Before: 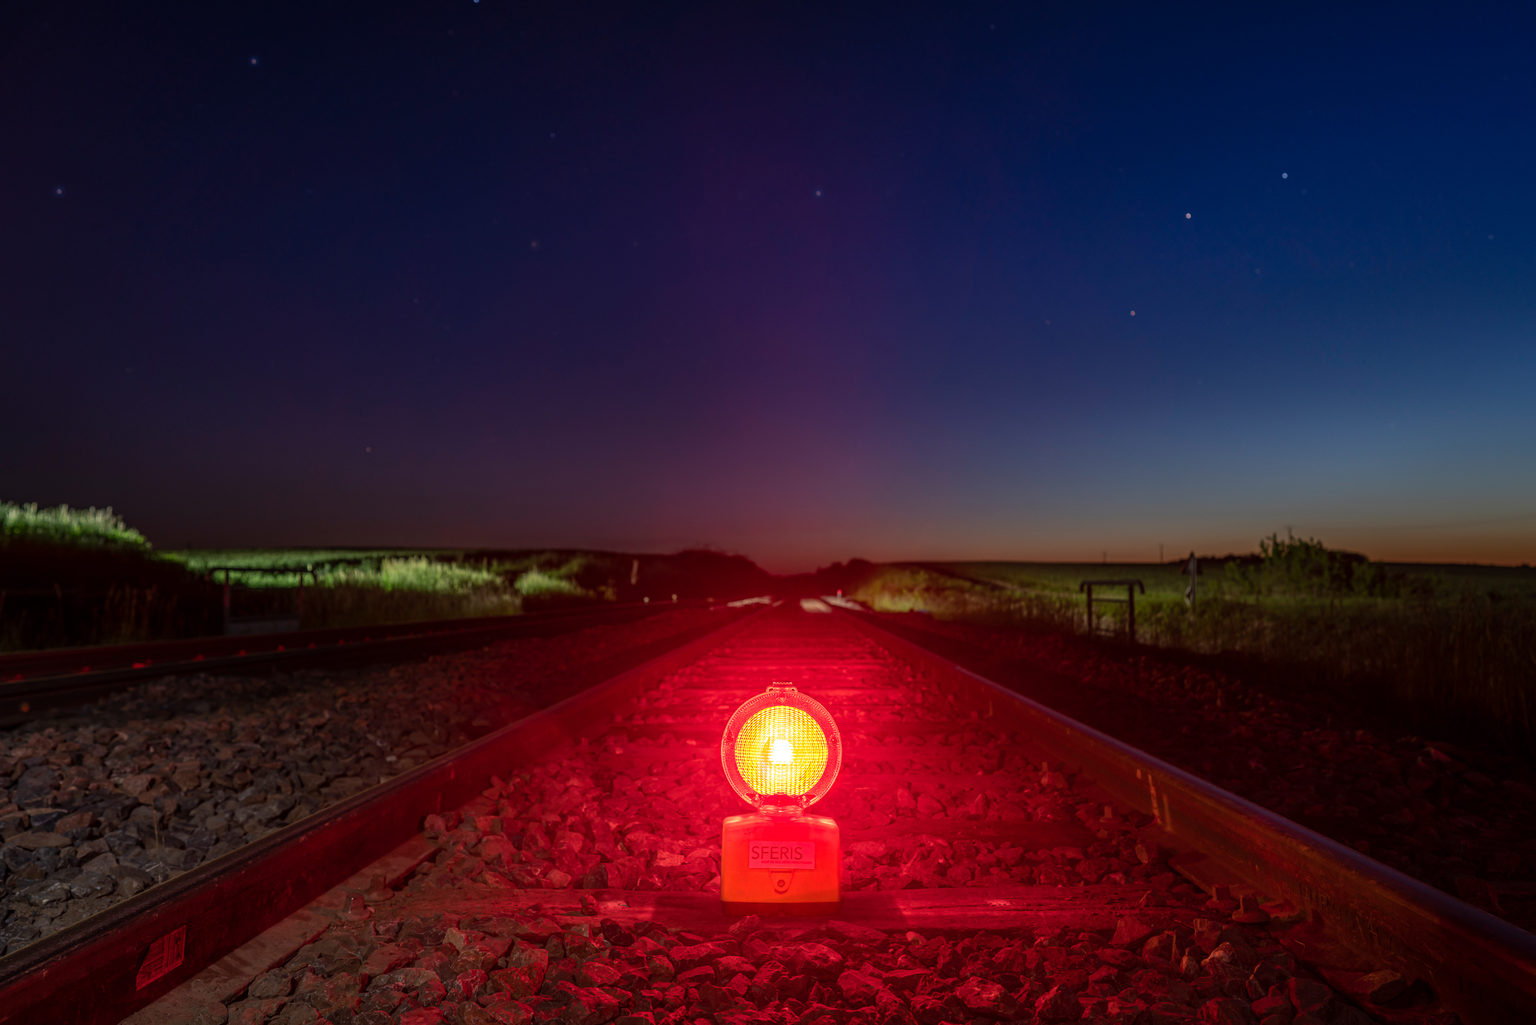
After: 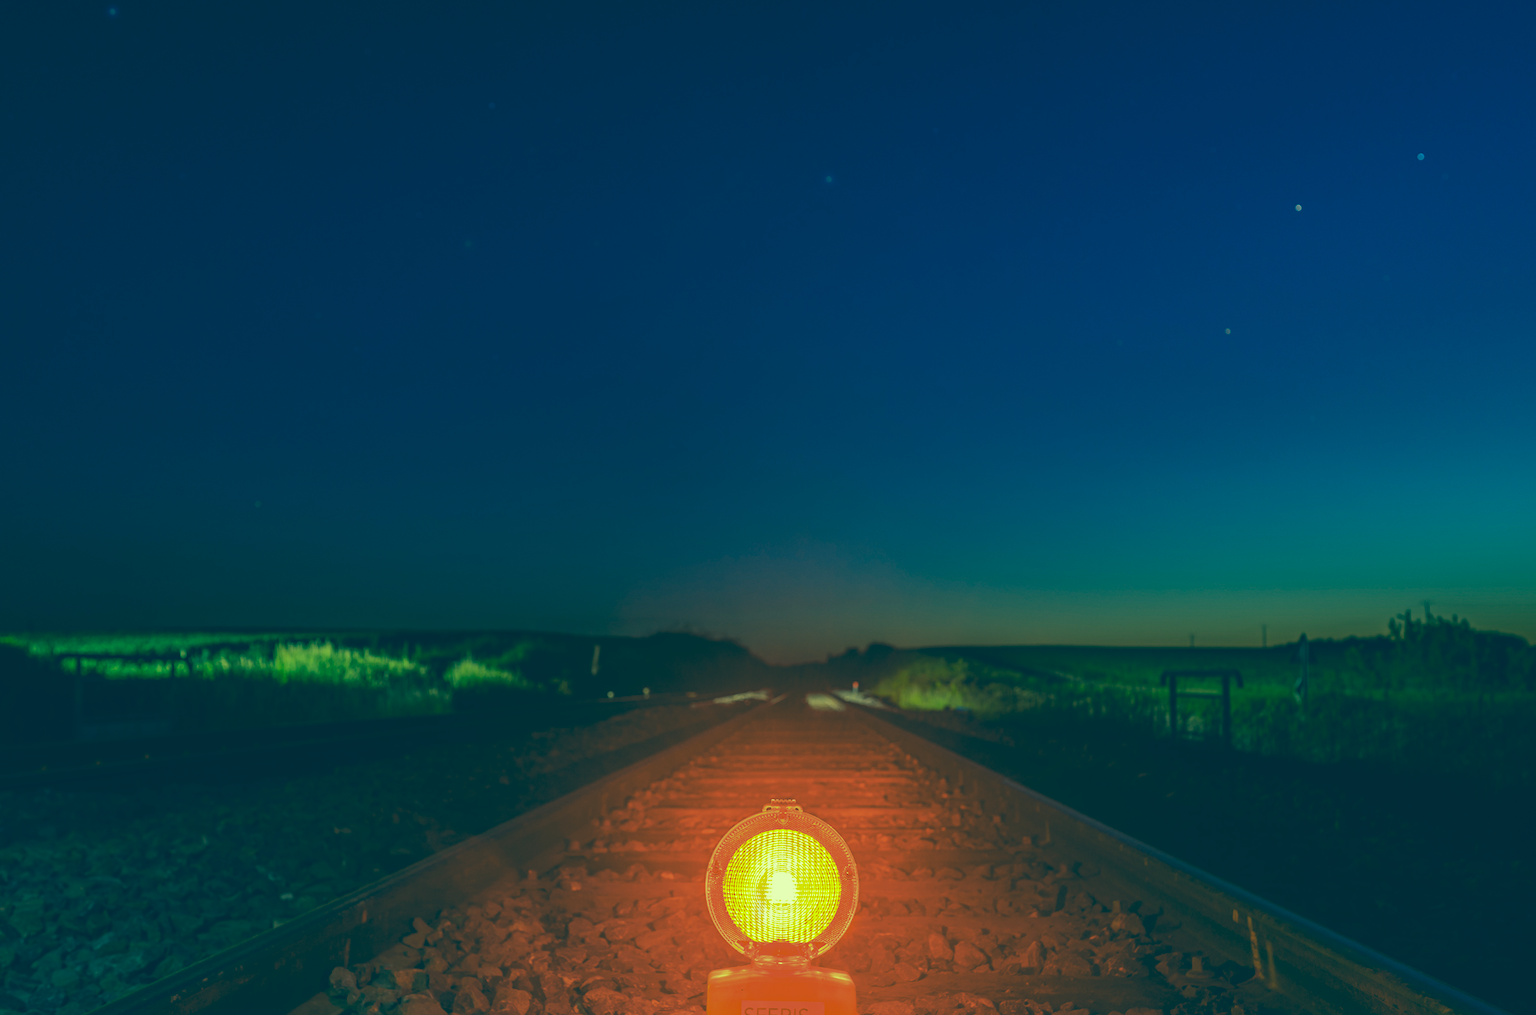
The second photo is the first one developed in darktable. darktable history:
exposure: black level correction -0.015, exposure -0.125 EV, compensate highlight preservation false
crop and rotate: left 10.77%, top 5.1%, right 10.41%, bottom 16.76%
white balance: red 0.974, blue 1.044
color correction: highlights a* -15.58, highlights b* 40, shadows a* -40, shadows b* -26.18
